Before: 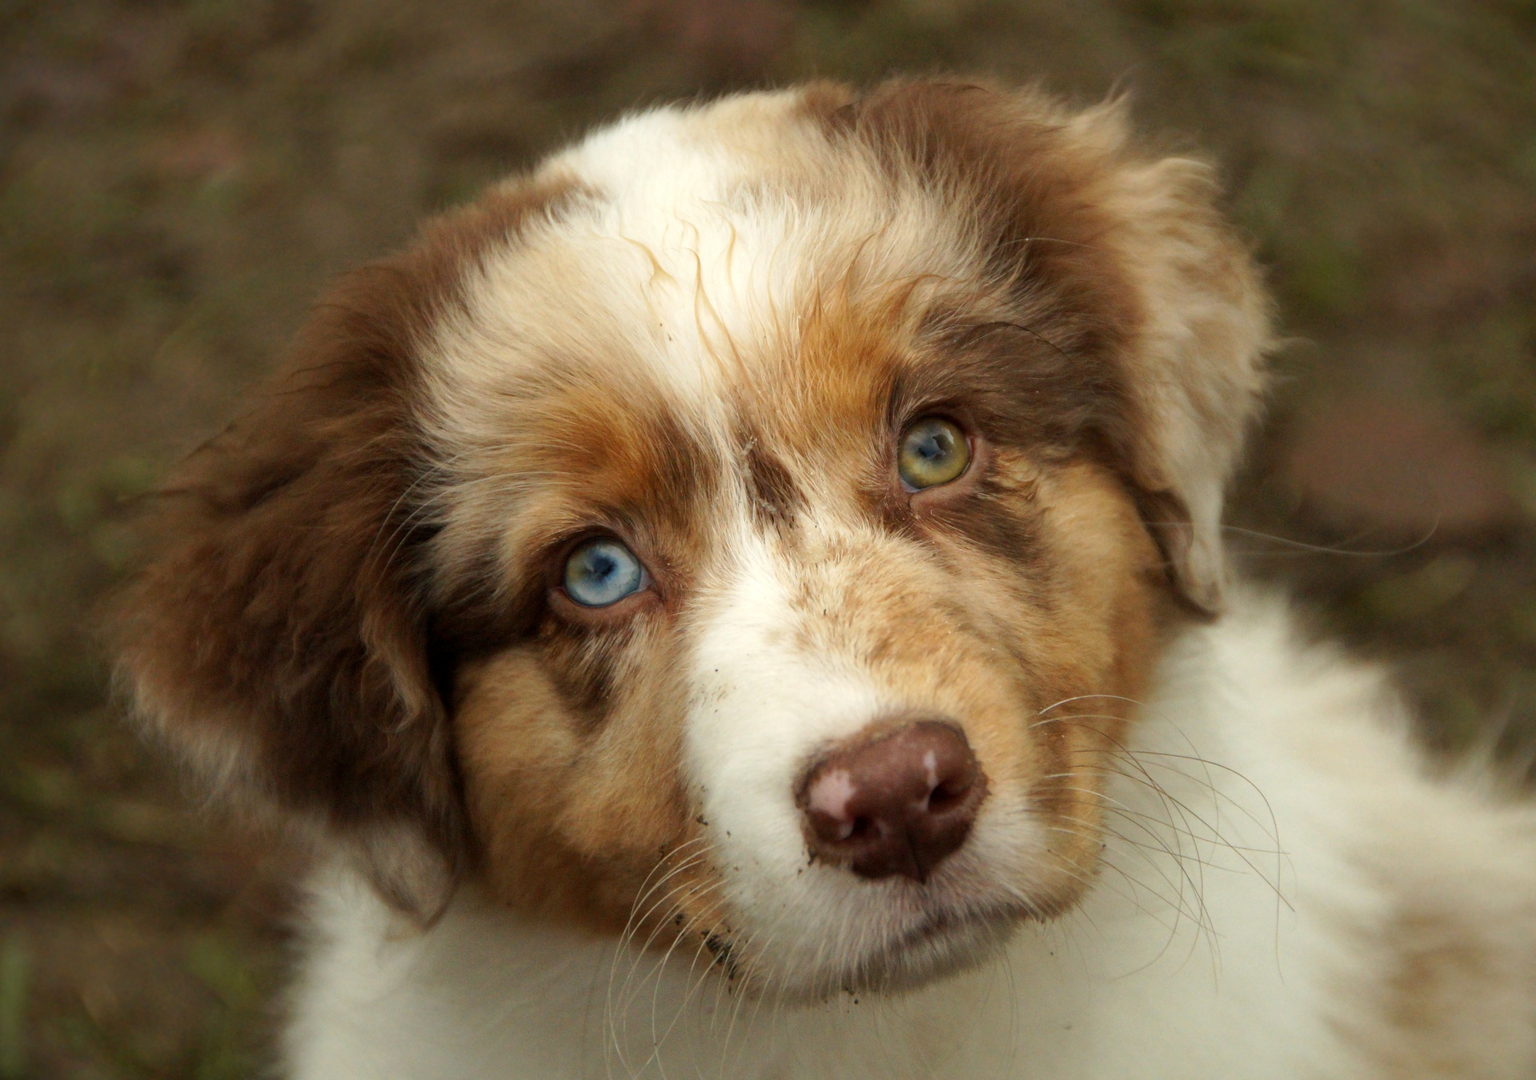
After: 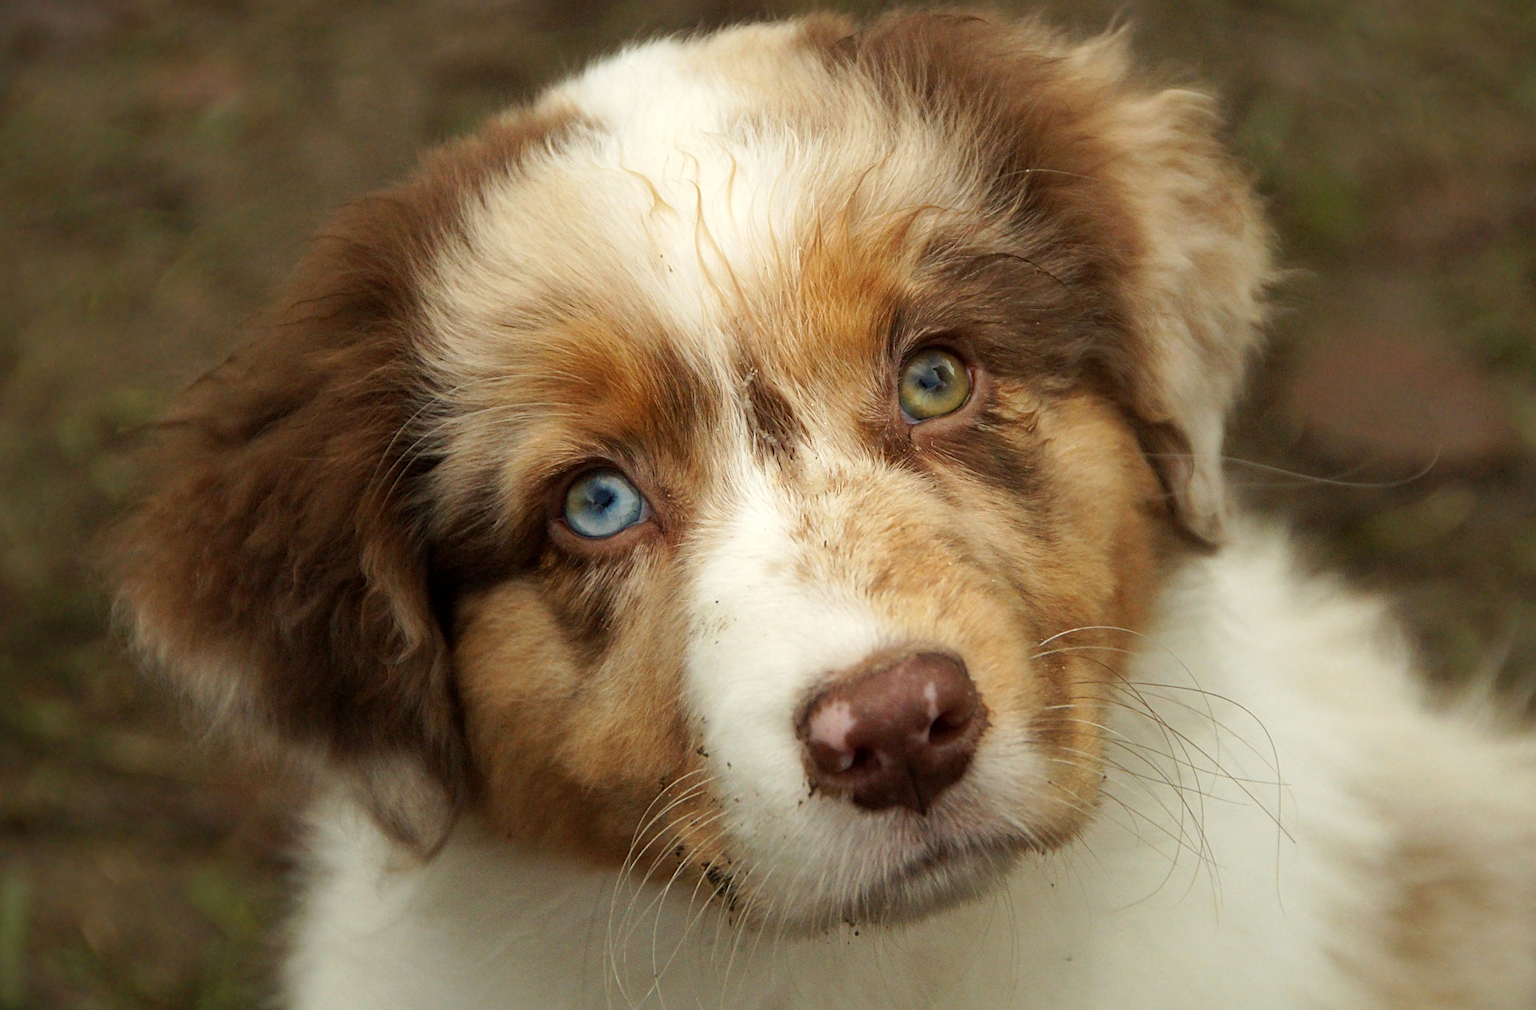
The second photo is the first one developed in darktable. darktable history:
crop and rotate: top 6.385%
base curve: curves: ch0 [(0, 0) (0.472, 0.508) (1, 1)], exposure shift 0.01, preserve colors none
sharpen: on, module defaults
